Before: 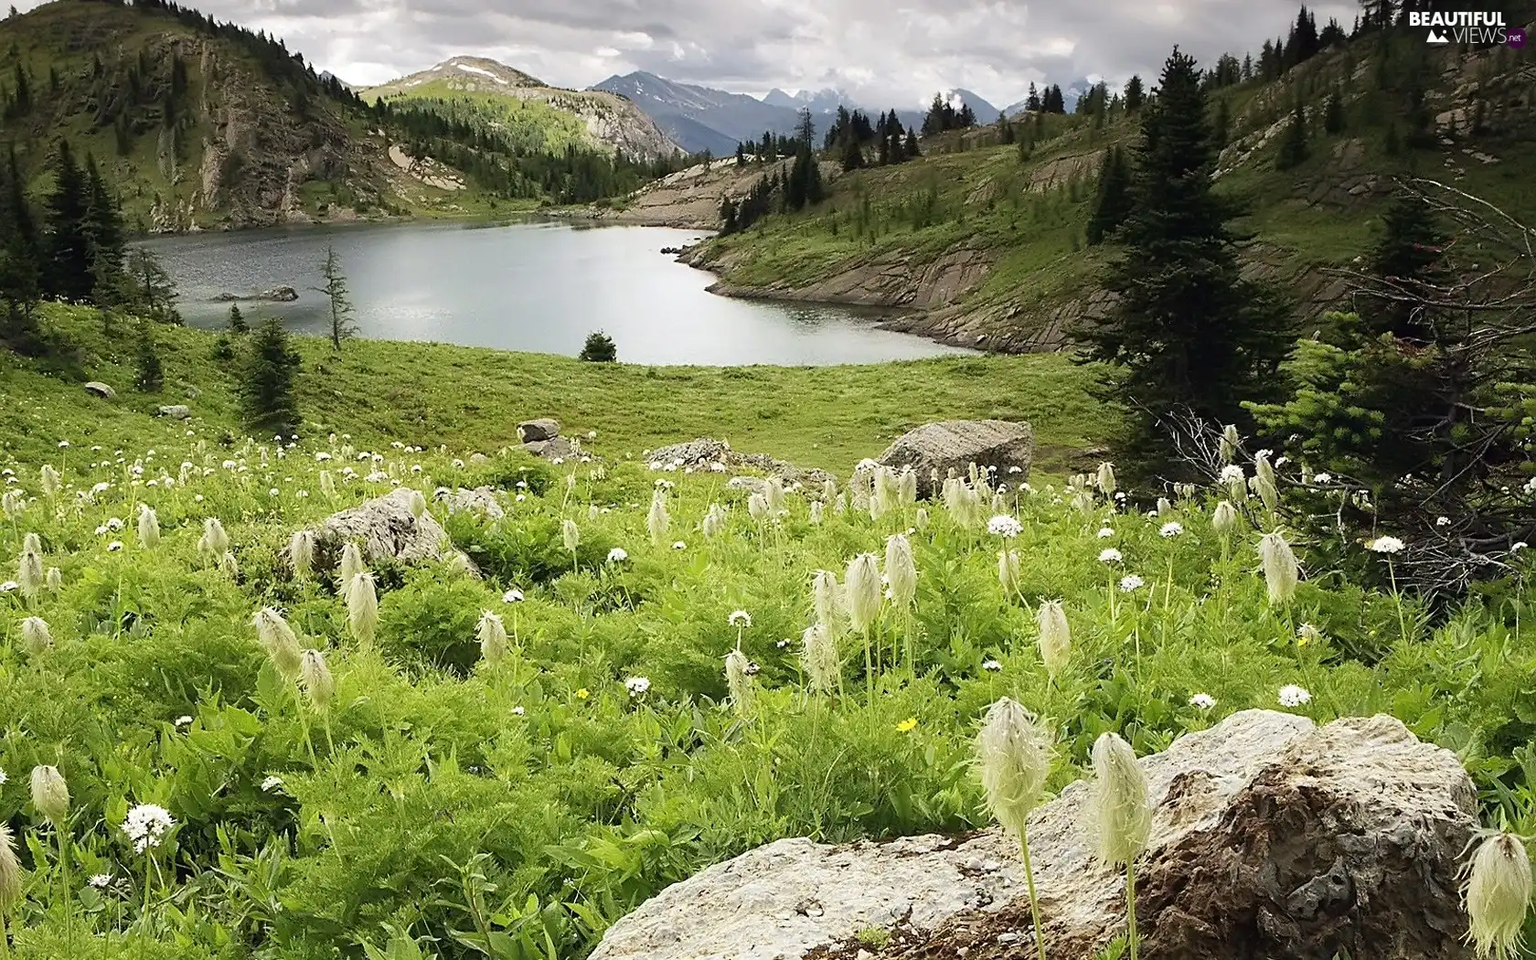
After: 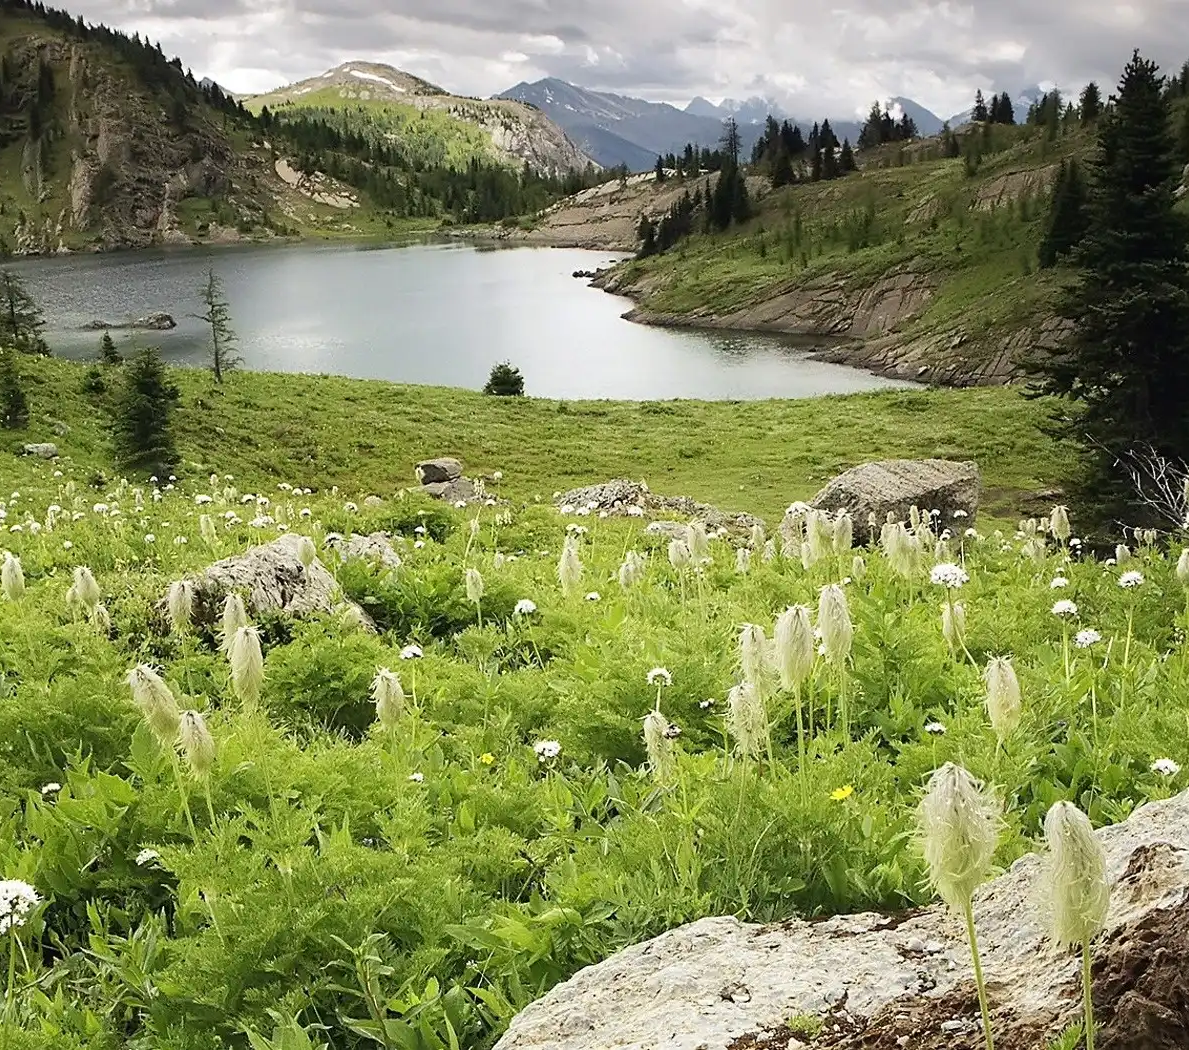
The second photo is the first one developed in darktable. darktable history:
crop and rotate: left 8.938%, right 20.261%
